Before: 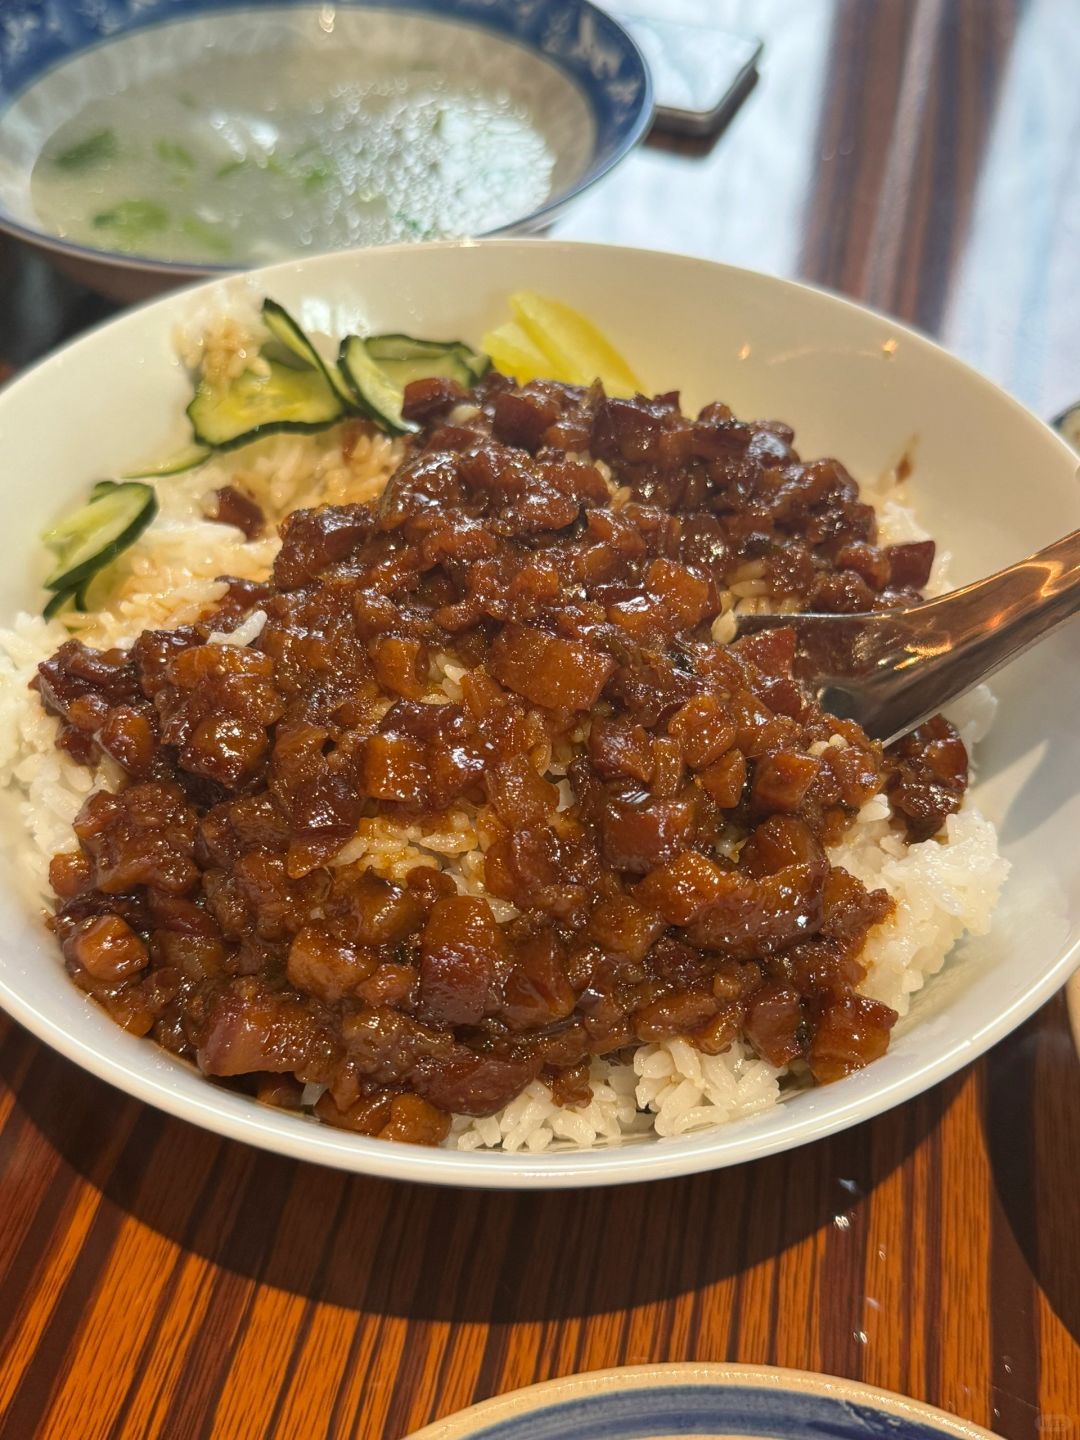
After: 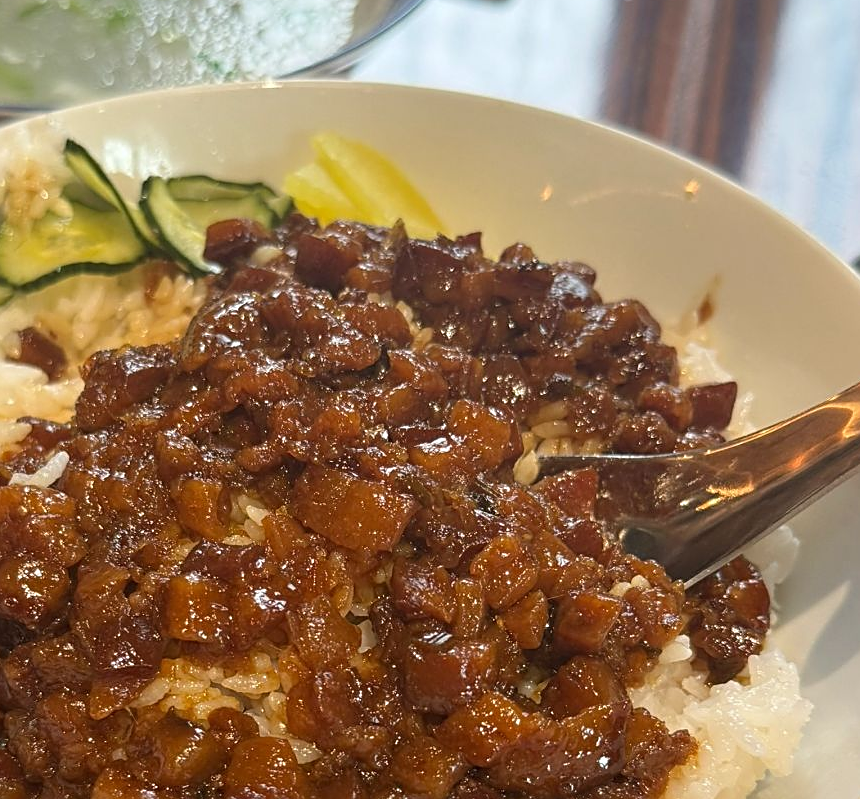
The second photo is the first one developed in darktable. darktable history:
sharpen: on, module defaults
crop: left 18.408%, top 11.099%, right 1.932%, bottom 33.412%
